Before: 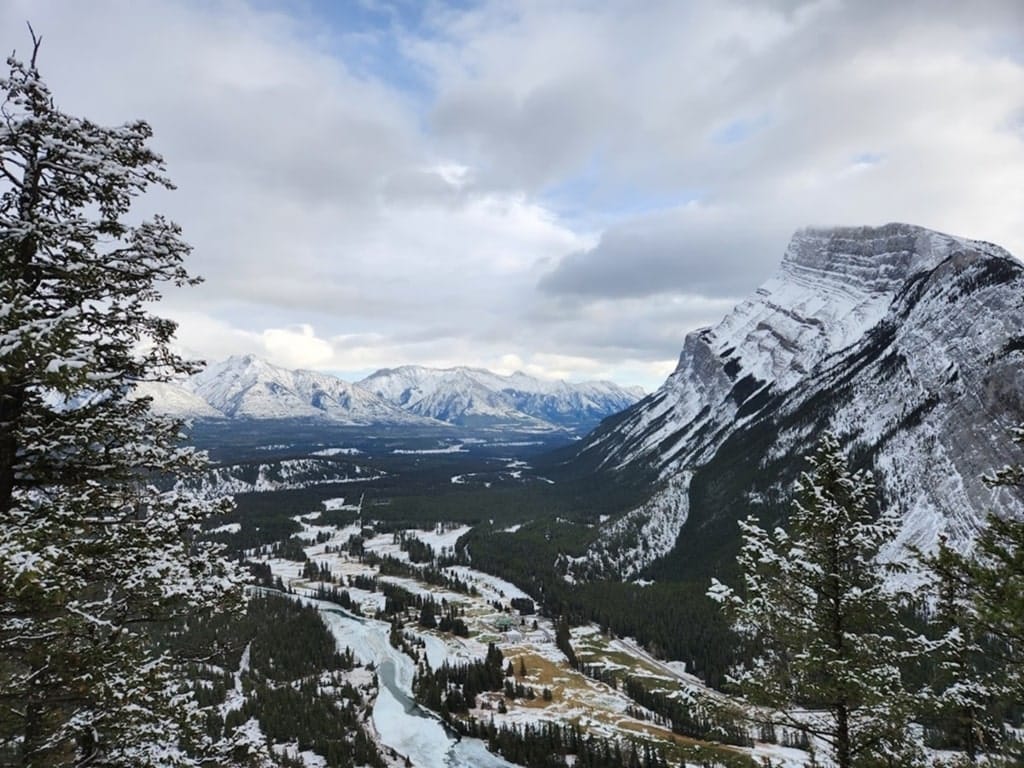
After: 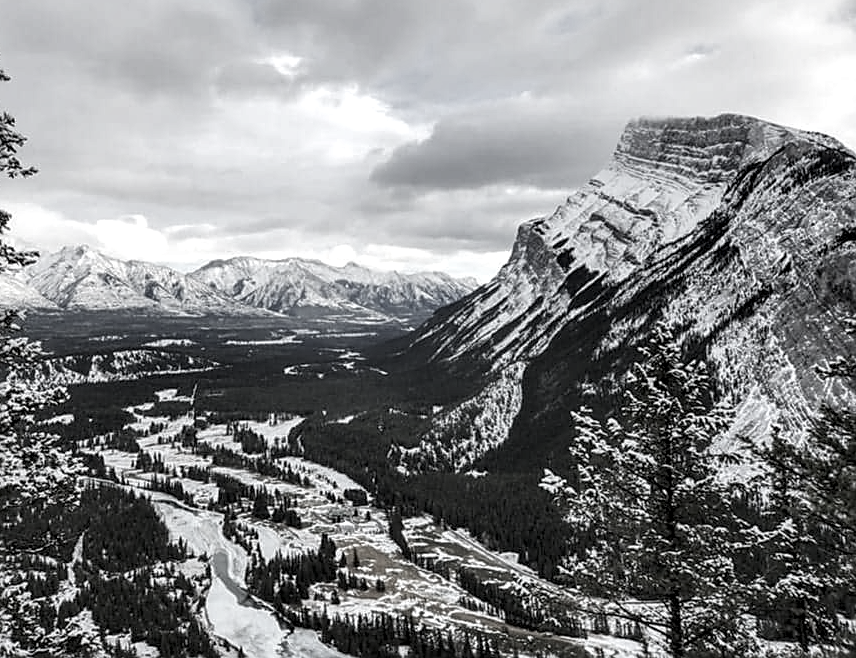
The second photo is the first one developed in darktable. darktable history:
local contrast: highlights 60%, shadows 60%, detail 160%
sharpen: on, module defaults
crop: left 16.315%, top 14.246%
color correction: saturation 0.2
